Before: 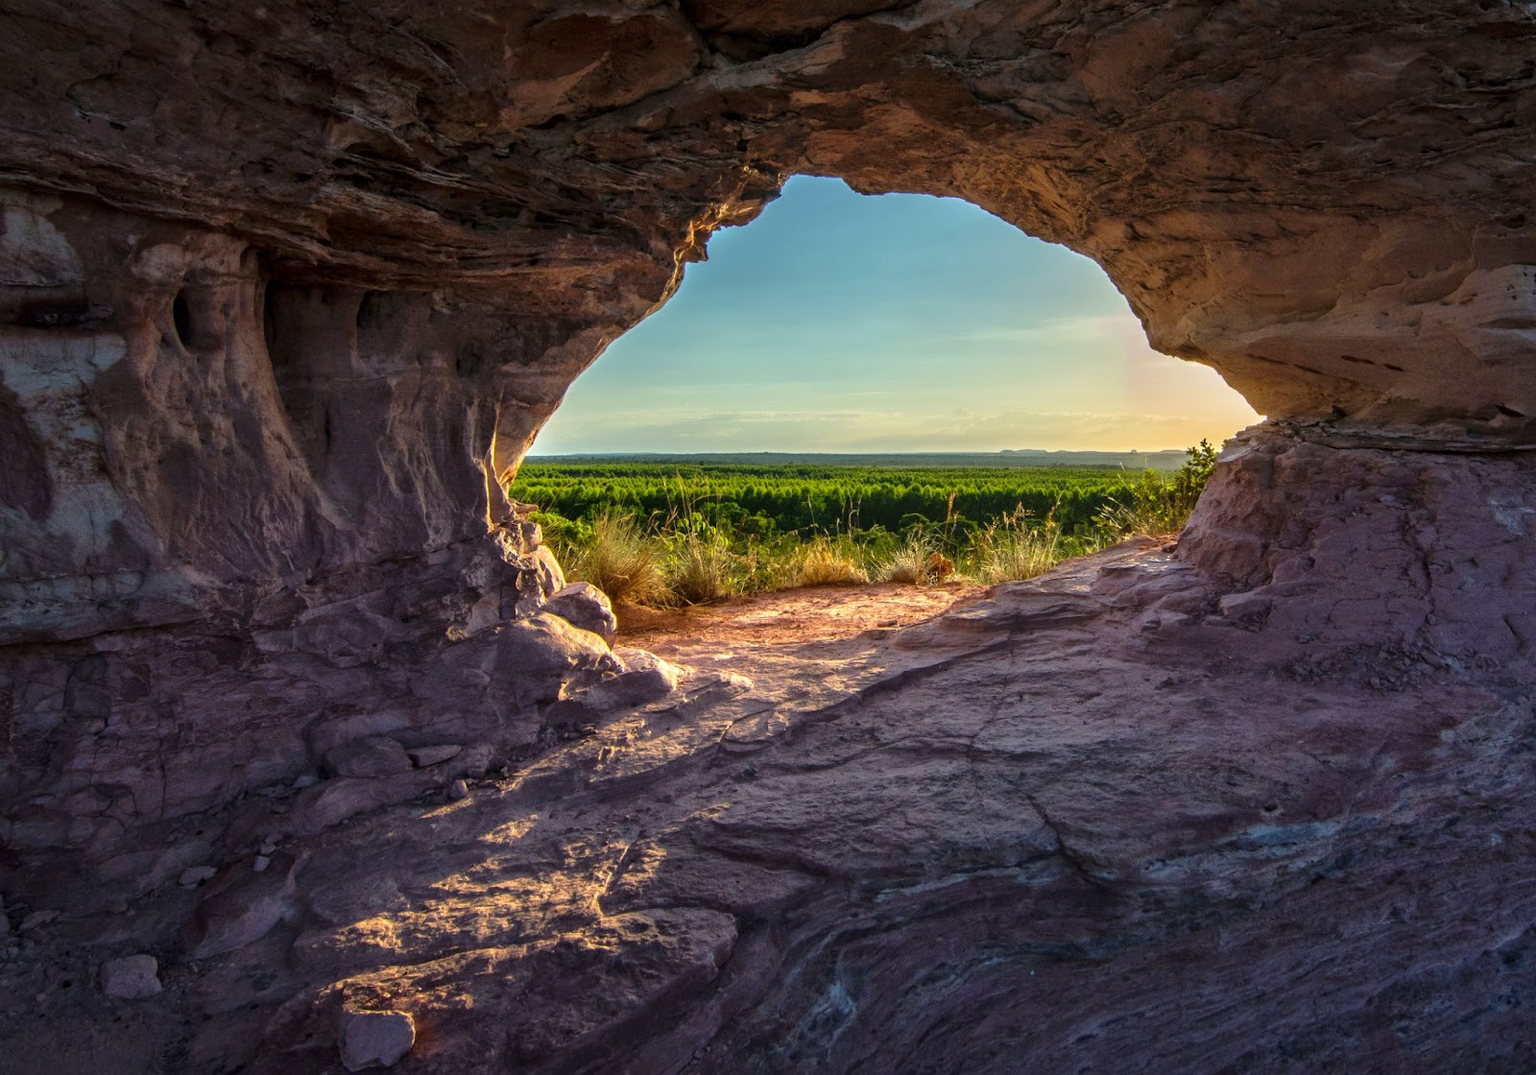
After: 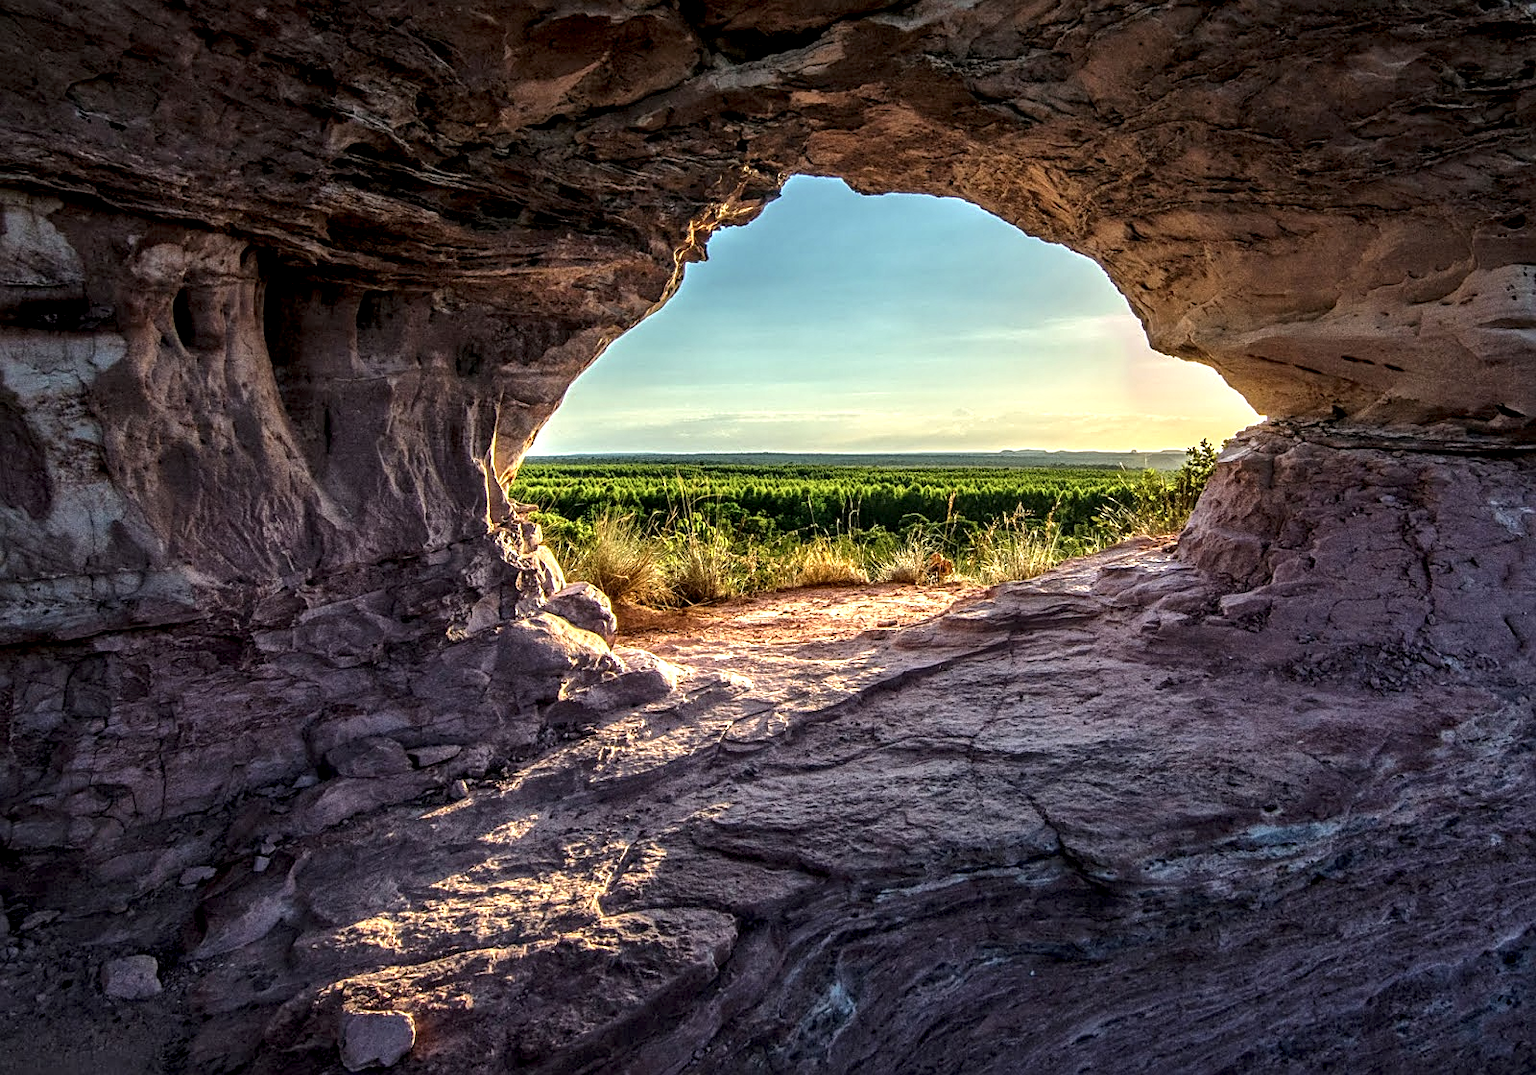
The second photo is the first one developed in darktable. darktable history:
local contrast: highlights 65%, shadows 54%, detail 169%, midtone range 0.514
sharpen: on, module defaults
